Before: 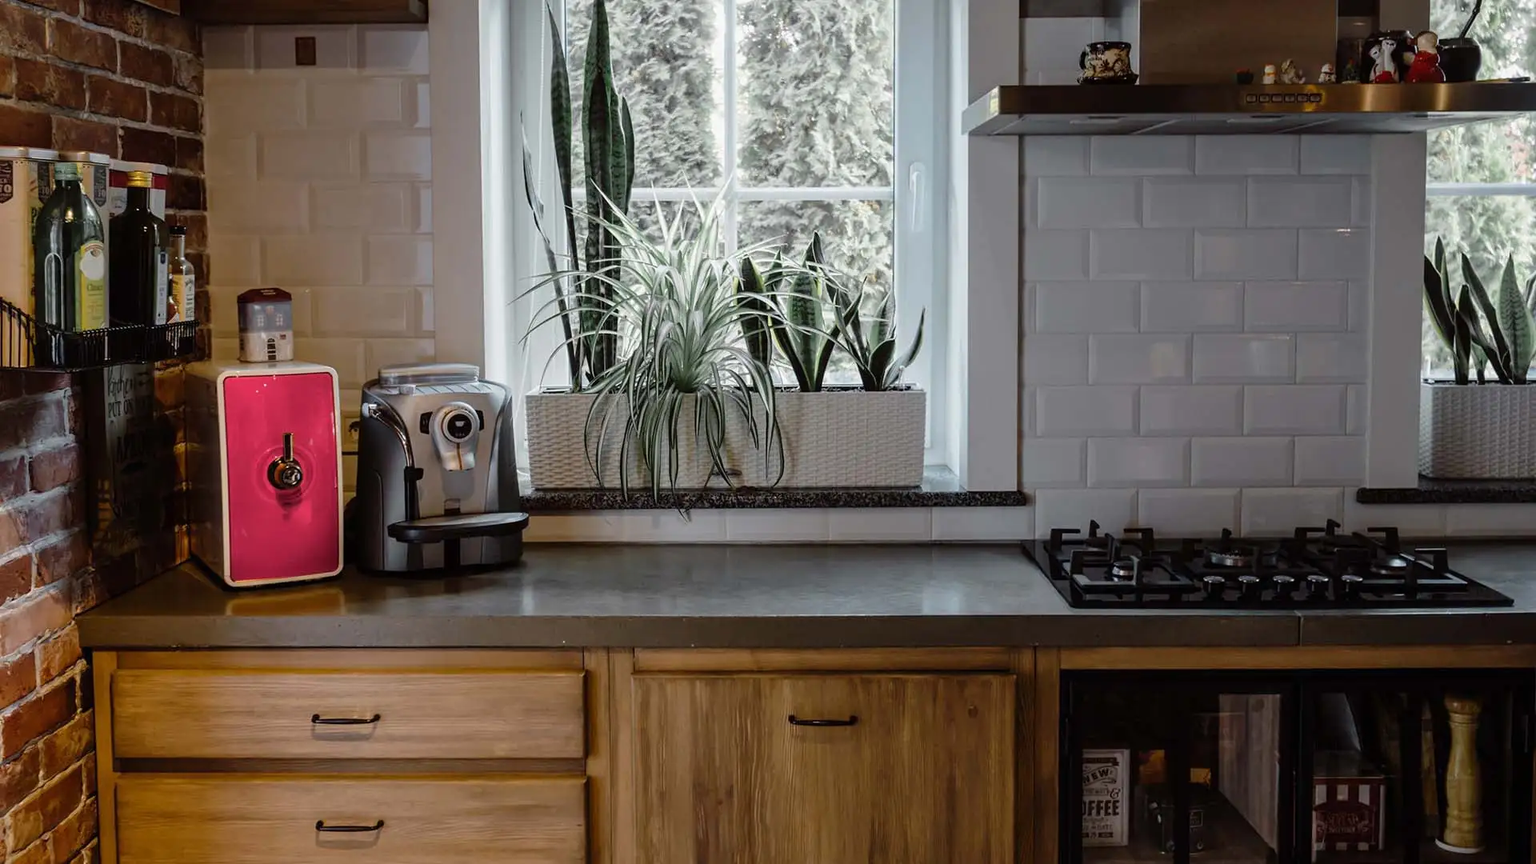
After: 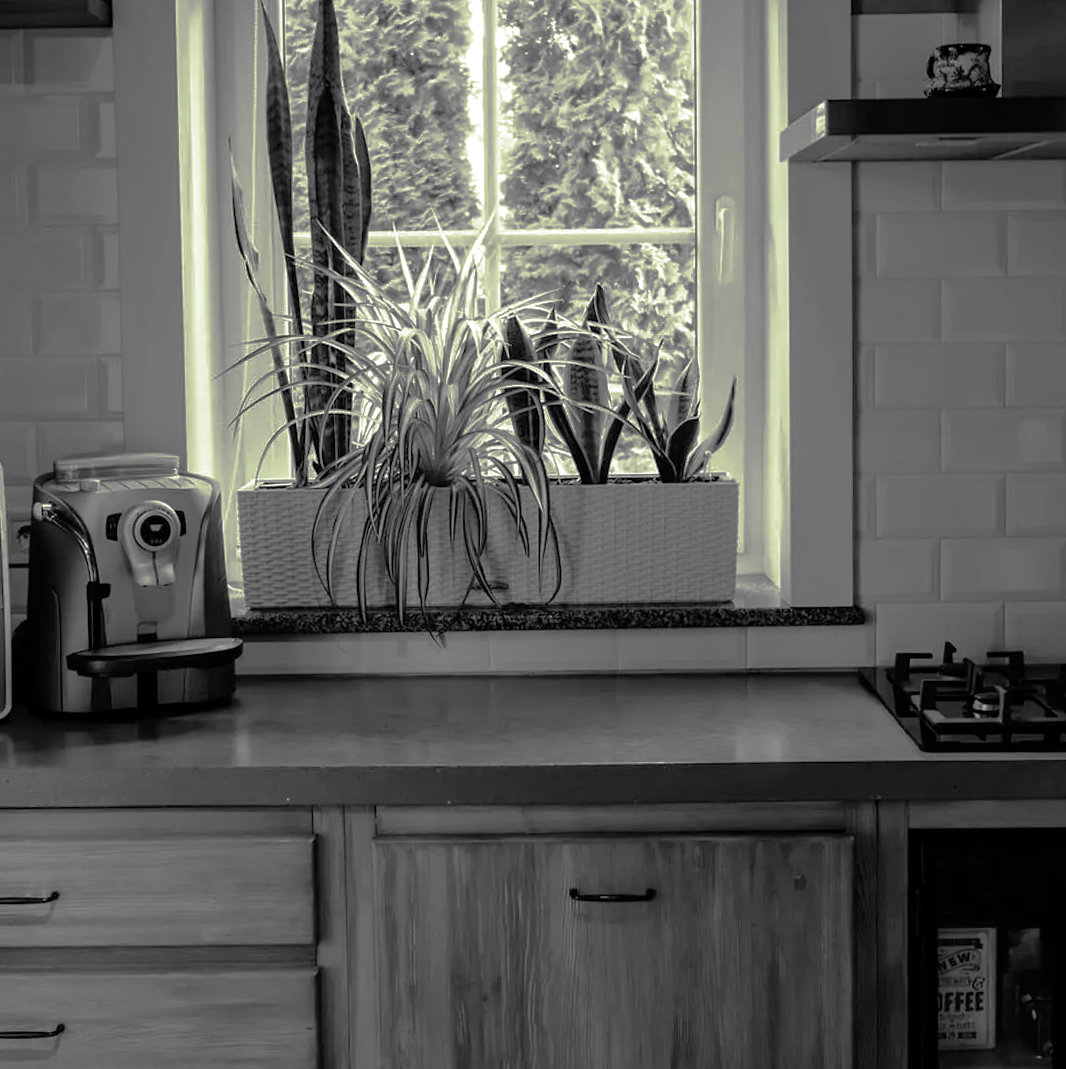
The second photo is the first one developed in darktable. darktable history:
contrast brightness saturation: brightness 0.13
color balance rgb: highlights gain › chroma 2.94%, highlights gain › hue 60.57°, global offset › chroma 0.25%, global offset › hue 256.52°, perceptual saturation grading › global saturation 20%, perceptual saturation grading › highlights -50%, perceptual saturation grading › shadows 30%, contrast 15%
split-toning: shadows › hue 290.82°, shadows › saturation 0.34, highlights › saturation 0.38, balance 0, compress 50%
crop: left 21.496%, right 22.254%
monochrome: a -92.57, b 58.91
rotate and perspective: rotation -0.45°, automatic cropping original format, crop left 0.008, crop right 0.992, crop top 0.012, crop bottom 0.988
base curve: curves: ch0 [(0, 0) (0.841, 0.609) (1, 1)]
color correction: highlights a* -11.71, highlights b* -15.58
